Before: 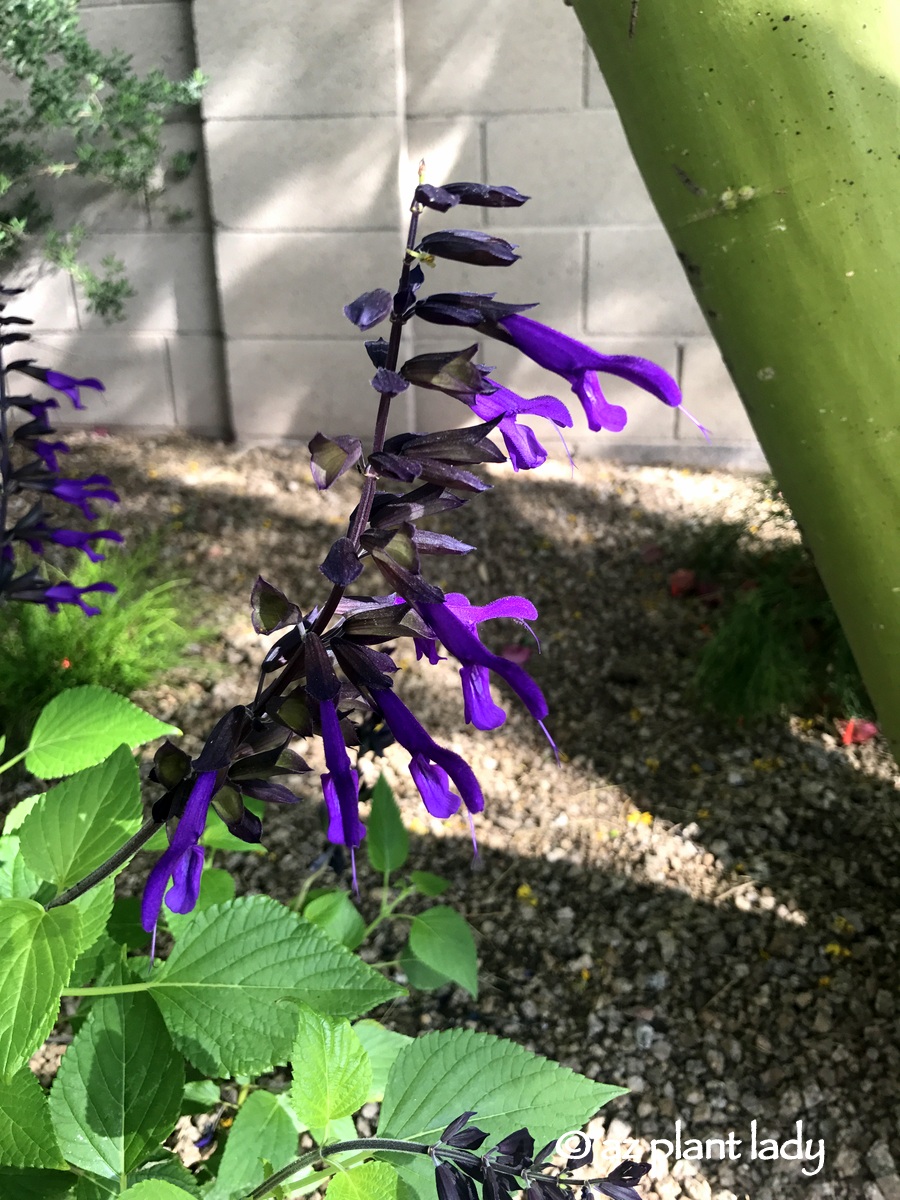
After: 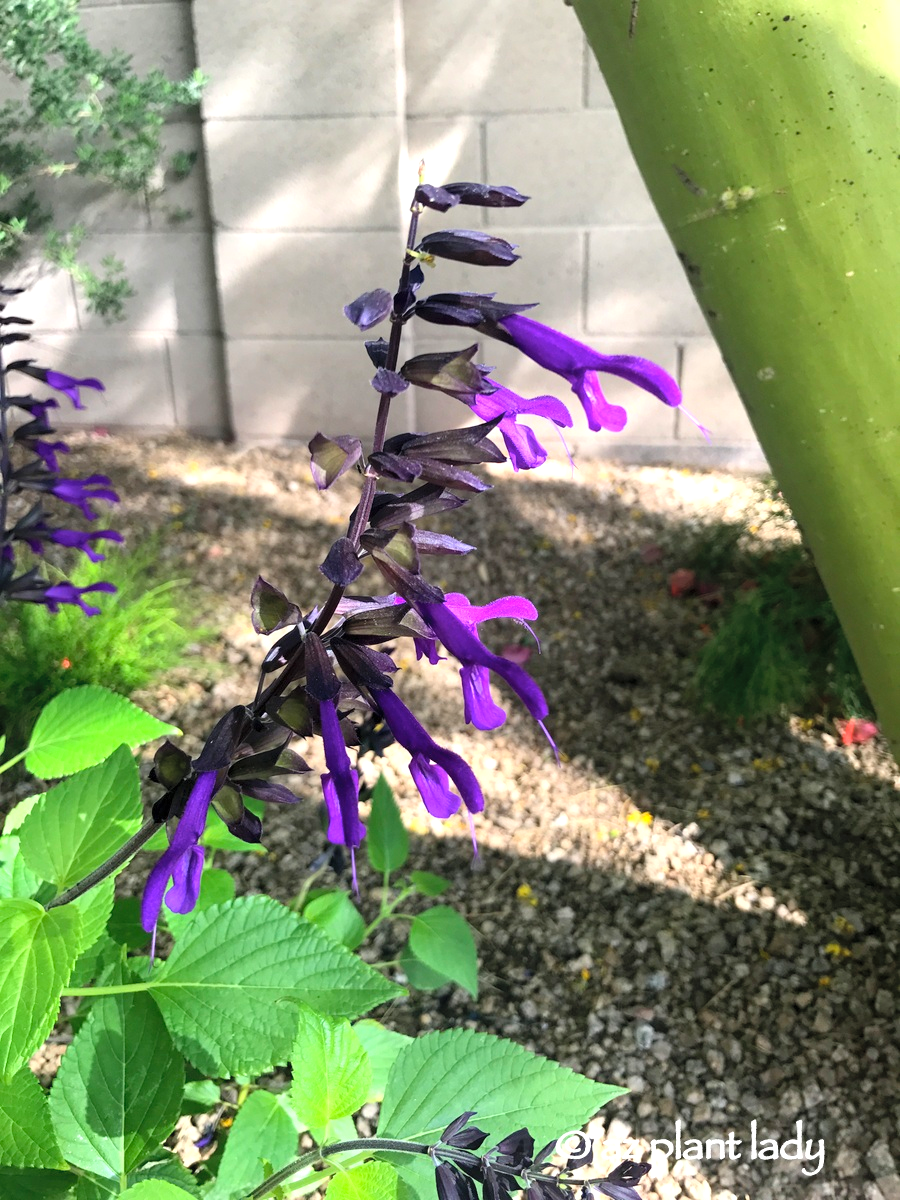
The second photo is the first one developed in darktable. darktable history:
exposure: exposure 0.236 EV, compensate highlight preservation false
contrast brightness saturation: brightness 0.15
